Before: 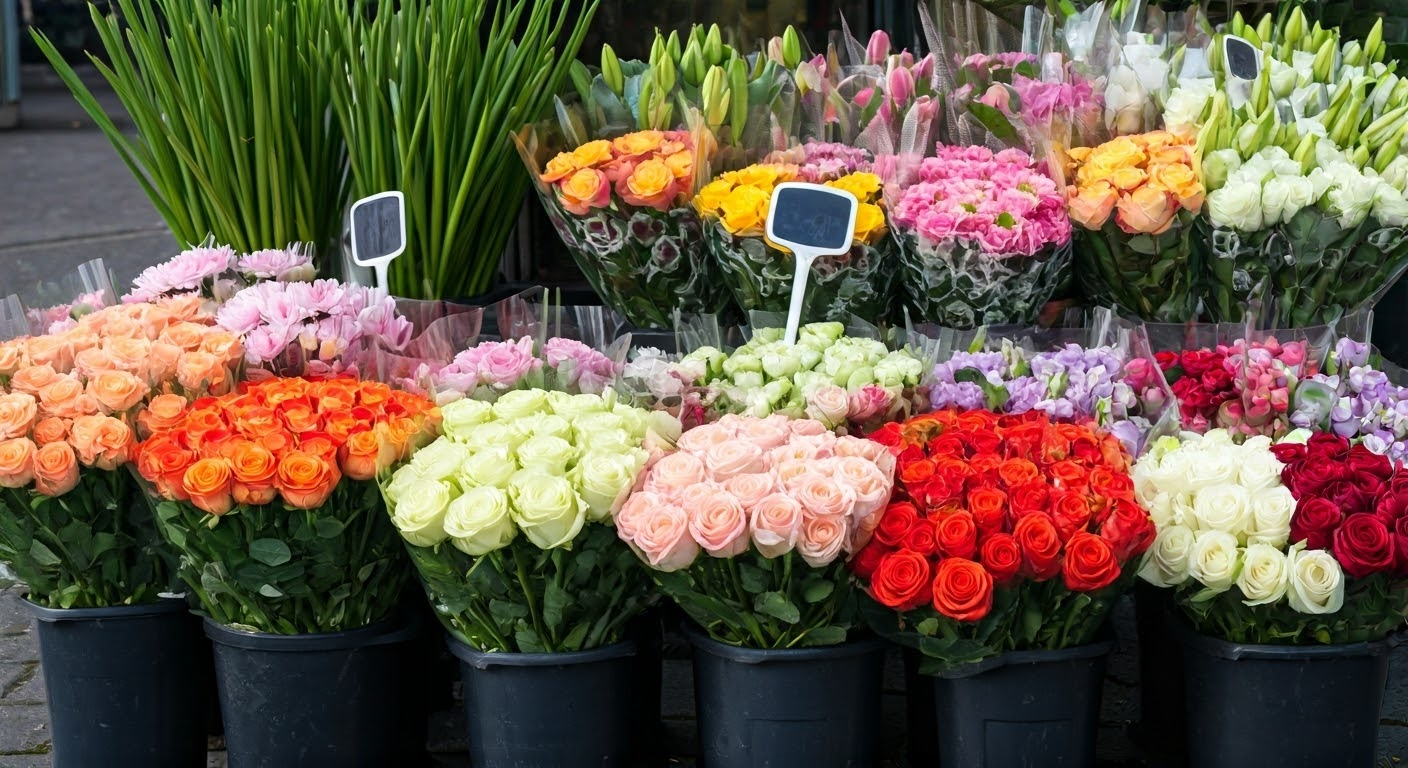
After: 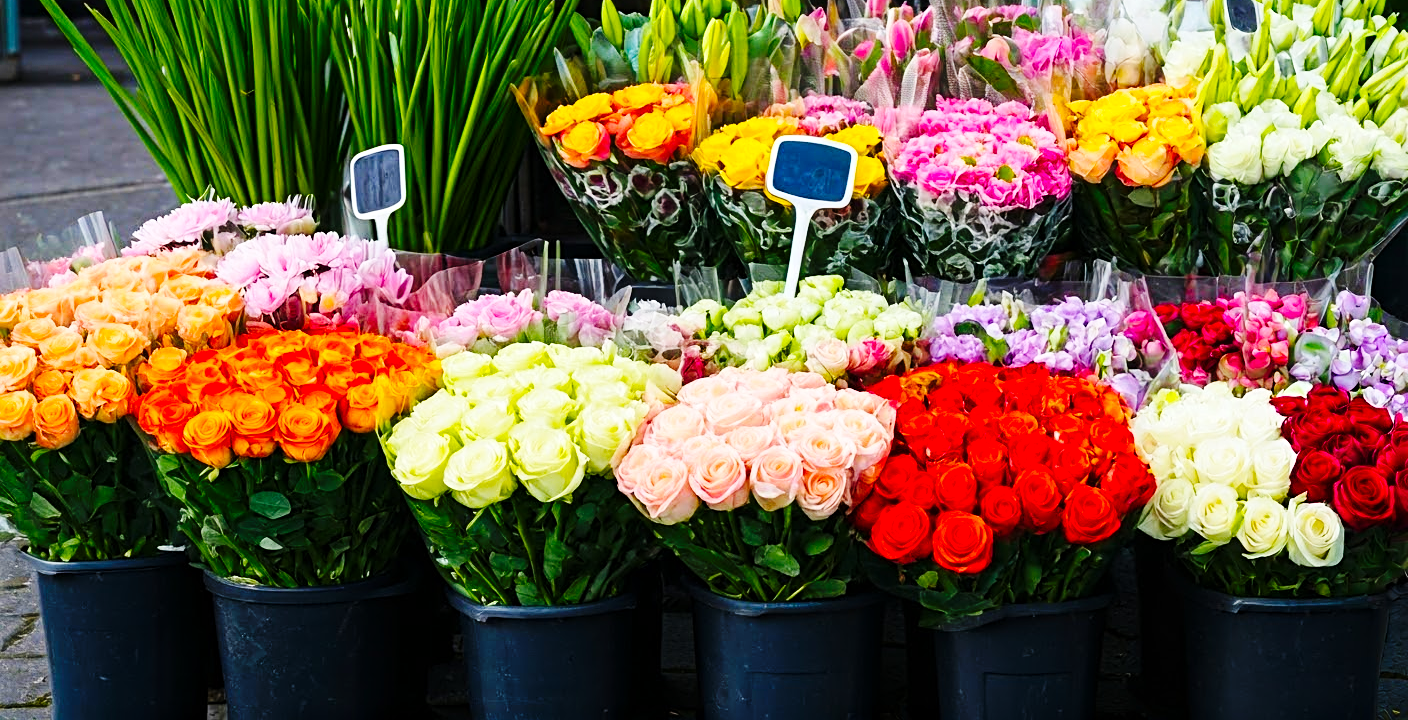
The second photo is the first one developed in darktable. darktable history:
color balance rgb: linear chroma grading › global chroma 15%, perceptual saturation grading › global saturation 30%
sharpen: radius 2.529, amount 0.323
base curve: curves: ch0 [(0, 0) (0.036, 0.025) (0.121, 0.166) (0.206, 0.329) (0.605, 0.79) (1, 1)], preserve colors none
crop and rotate: top 6.25%
